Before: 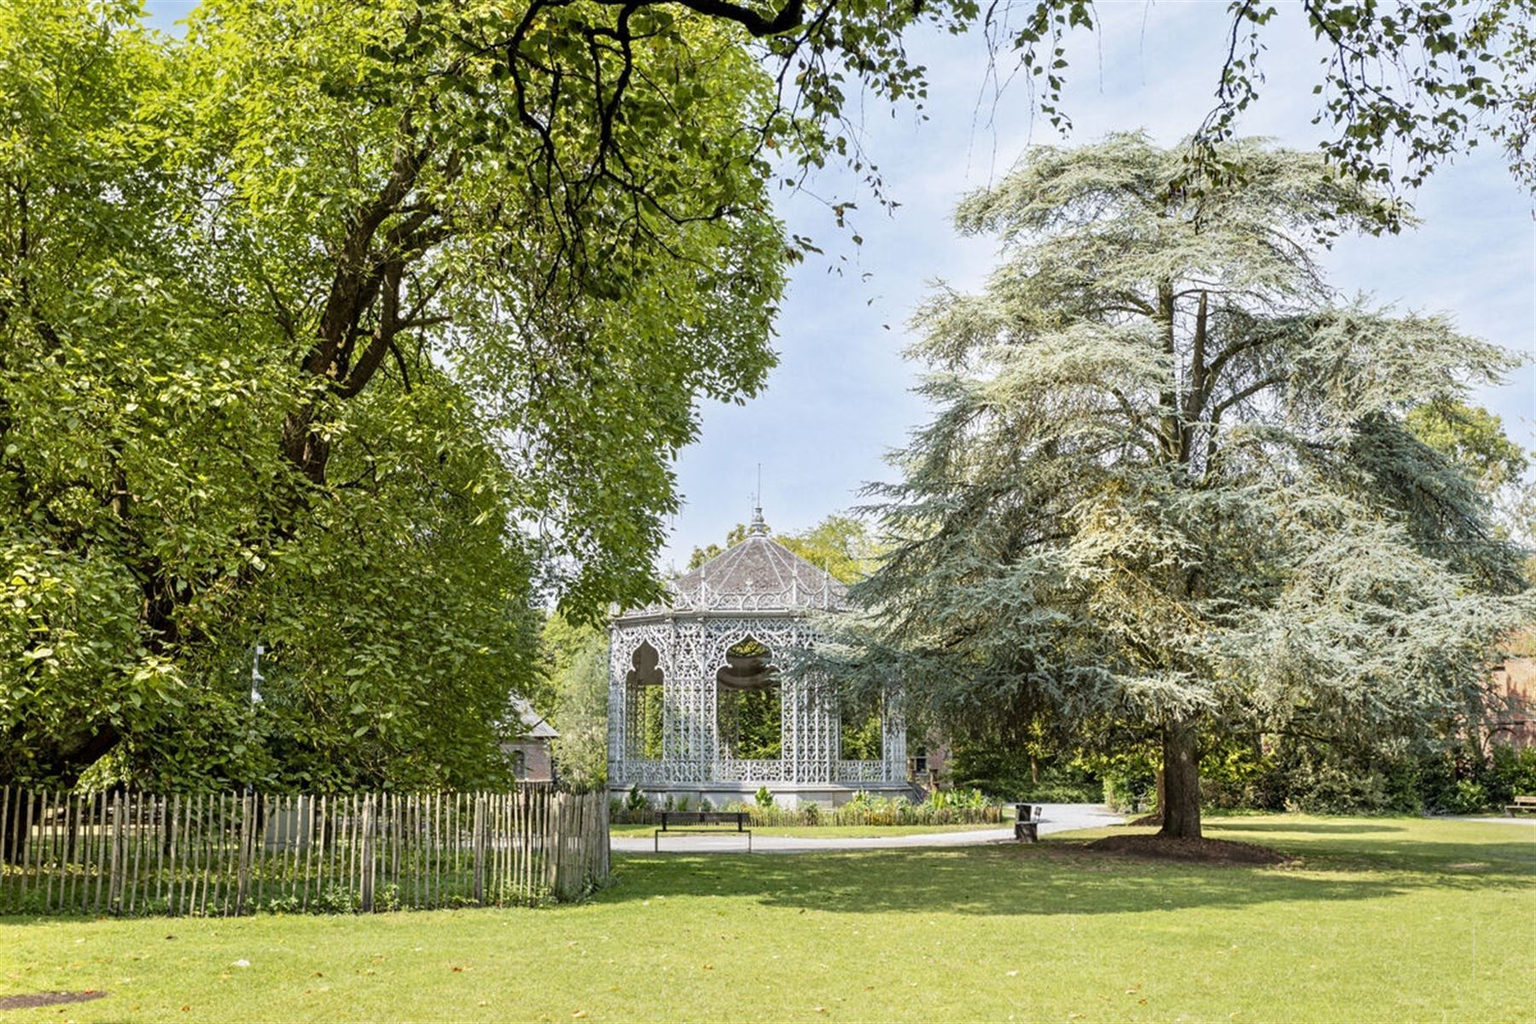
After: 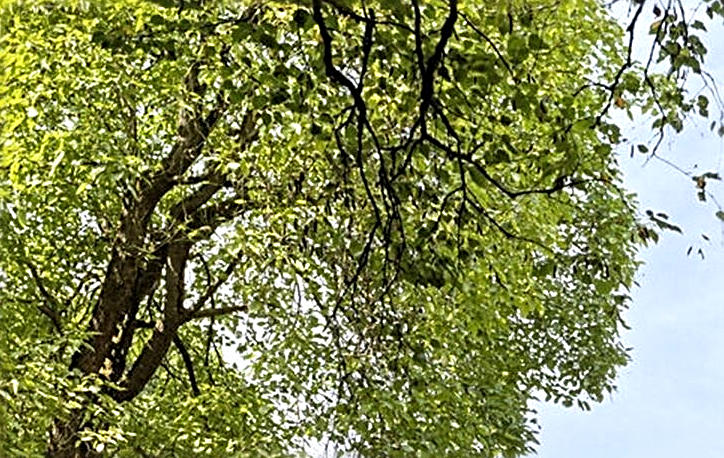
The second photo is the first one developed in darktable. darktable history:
crop: left 15.772%, top 5.456%, right 43.997%, bottom 56.305%
sharpen: radius 2.619, amount 0.694
exposure: exposure 0.299 EV, compensate highlight preservation false
